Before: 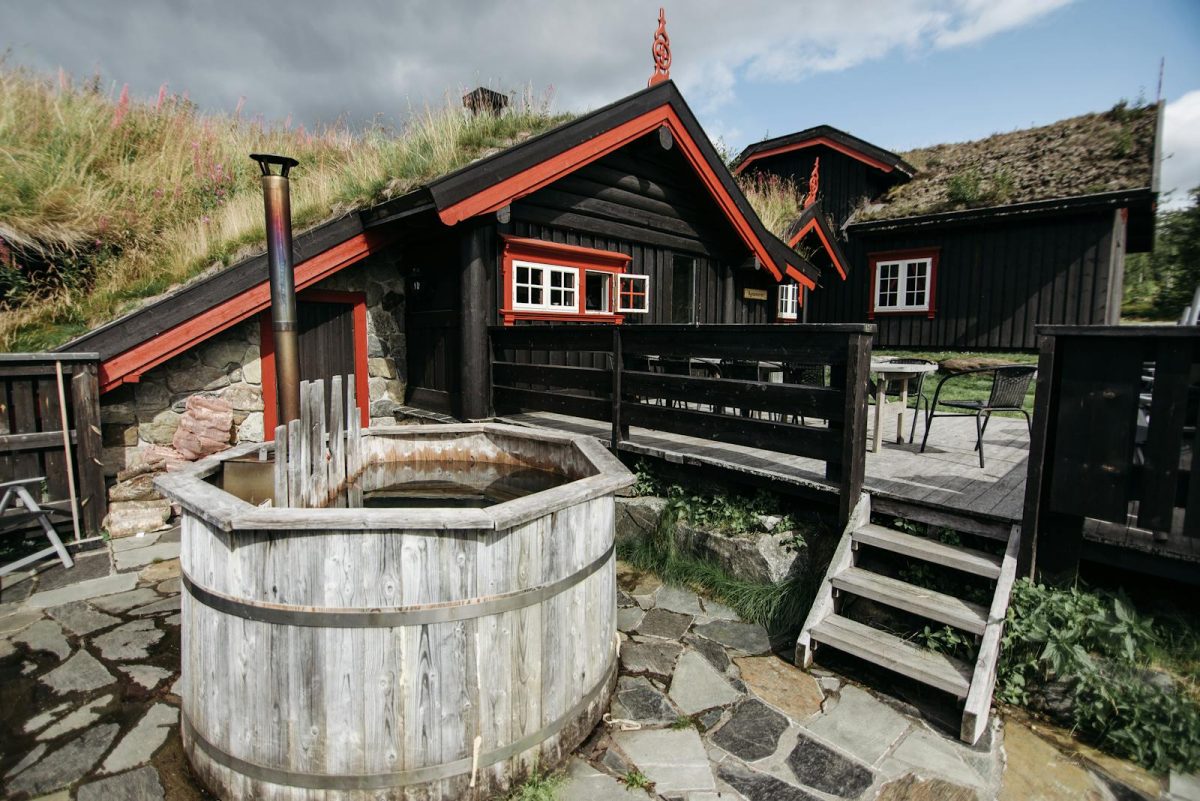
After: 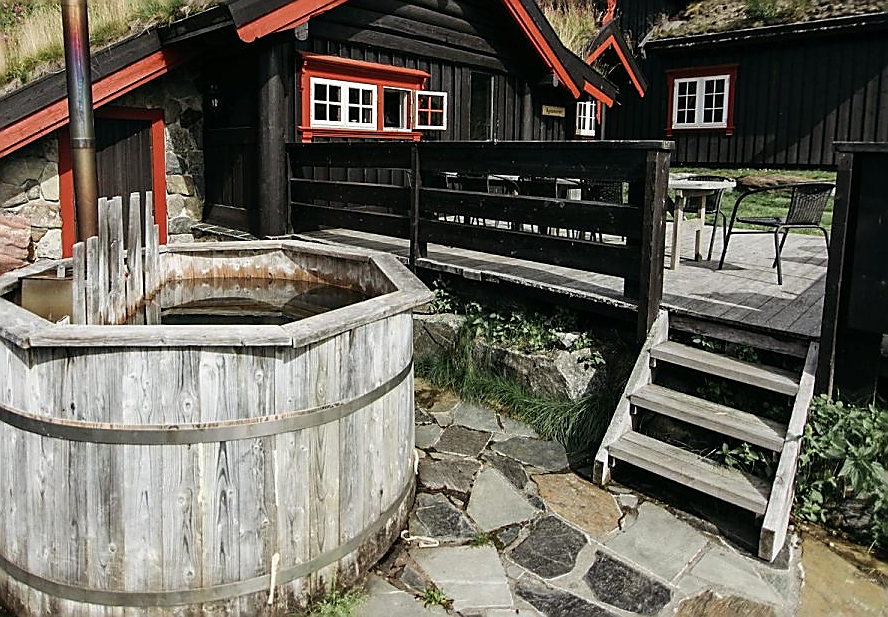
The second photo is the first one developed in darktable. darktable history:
tone equalizer: on, module defaults
sharpen: radius 1.4, amount 1.25, threshold 0.7
crop: left 16.871%, top 22.857%, right 9.116%
